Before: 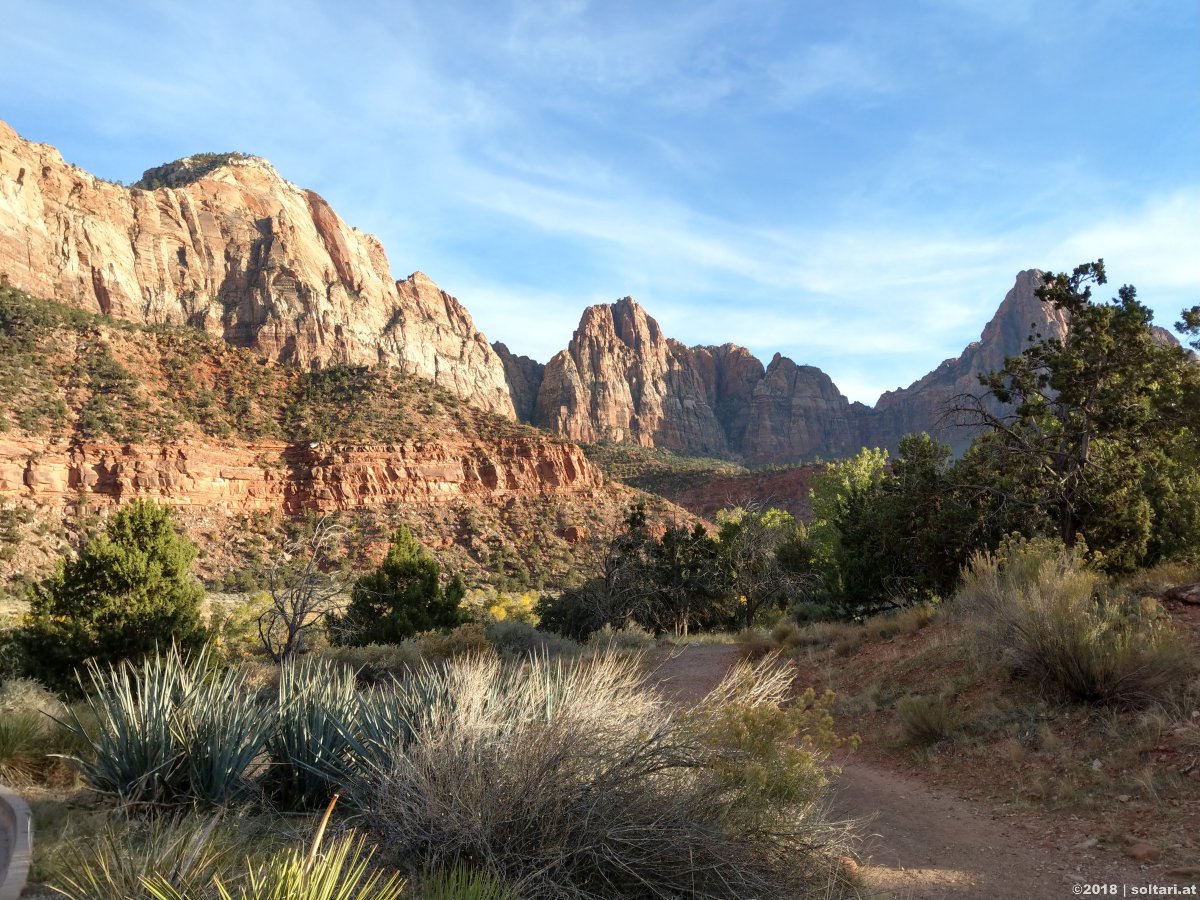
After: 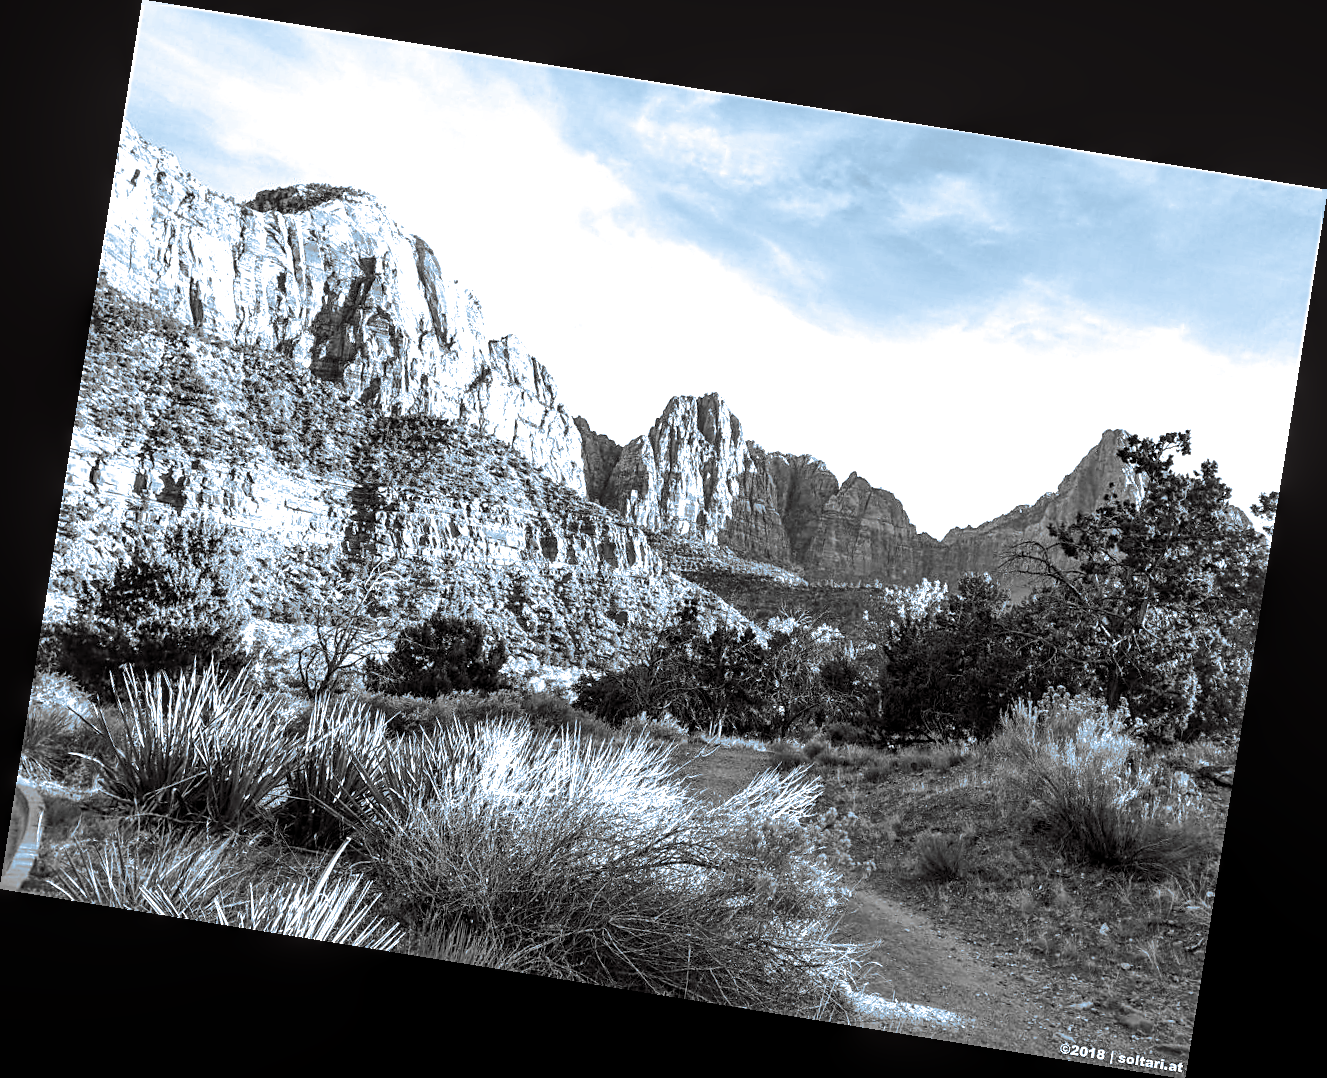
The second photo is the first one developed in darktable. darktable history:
rotate and perspective: rotation 9.12°, automatic cropping off
sharpen: on, module defaults
split-toning: shadows › hue 351.18°, shadows › saturation 0.86, highlights › hue 218.82°, highlights › saturation 0.73, balance -19.167
local contrast: detail 140%
exposure: exposure 0.3 EV, compensate highlight preservation false
tone equalizer: -8 EV -0.75 EV, -7 EV -0.7 EV, -6 EV -0.6 EV, -5 EV -0.4 EV, -3 EV 0.4 EV, -2 EV 0.6 EV, -1 EV 0.7 EV, +0 EV 0.75 EV, edges refinement/feathering 500, mask exposure compensation -1.57 EV, preserve details no
contrast brightness saturation: contrast 0.03, brightness 0.06, saturation 0.13
monochrome: on, module defaults
